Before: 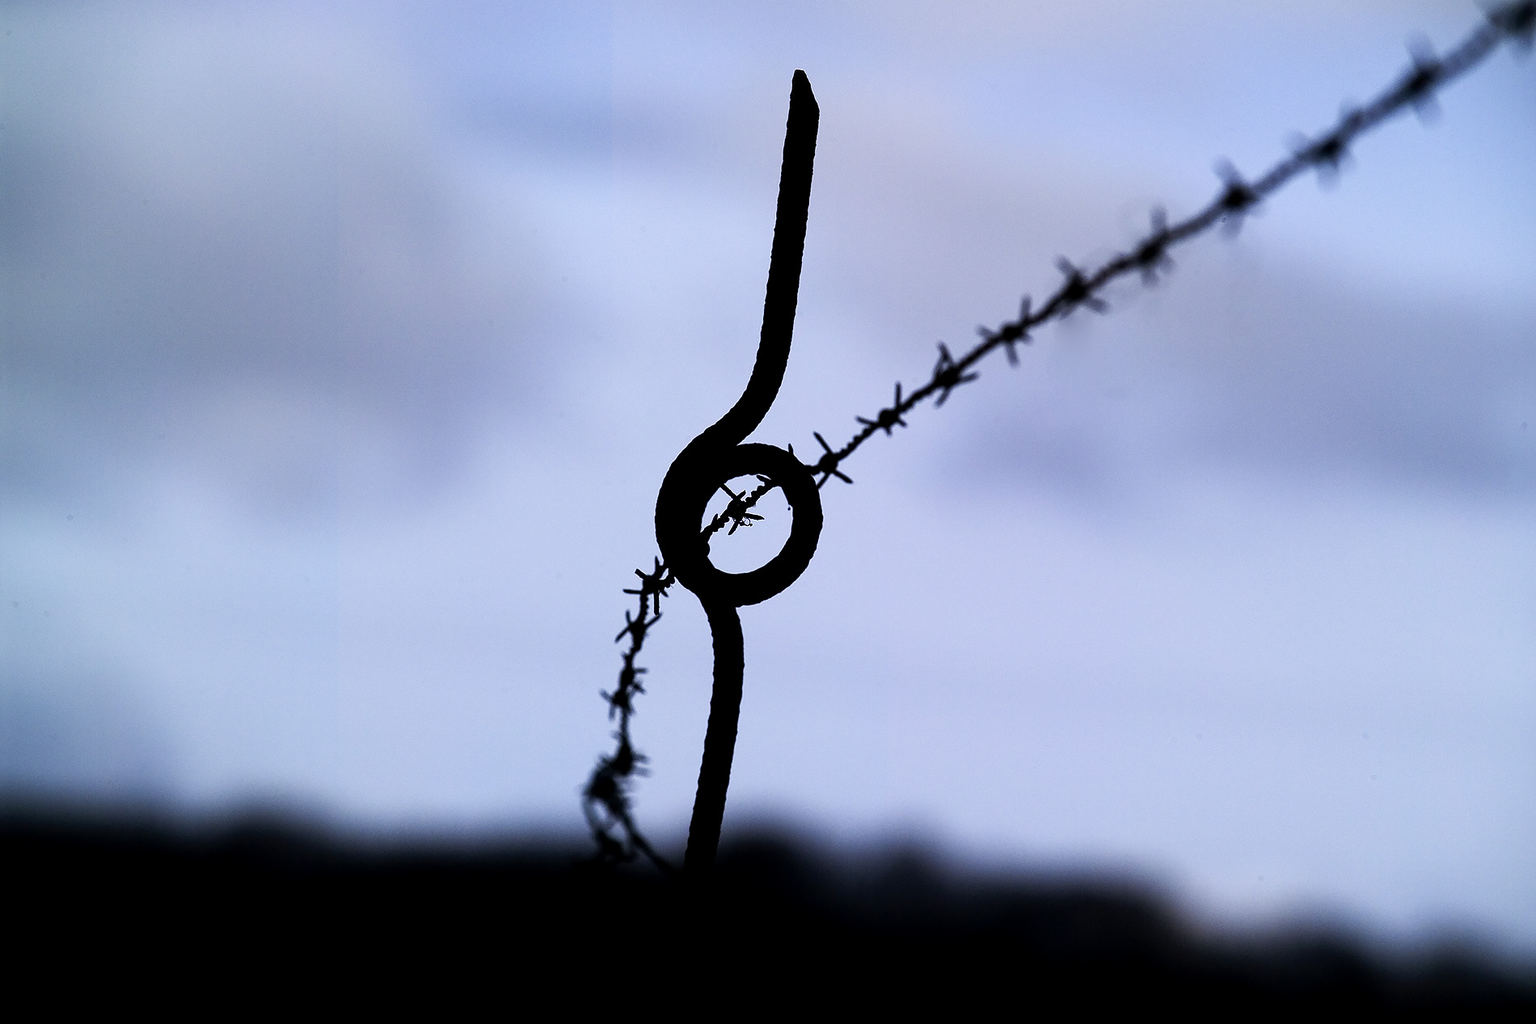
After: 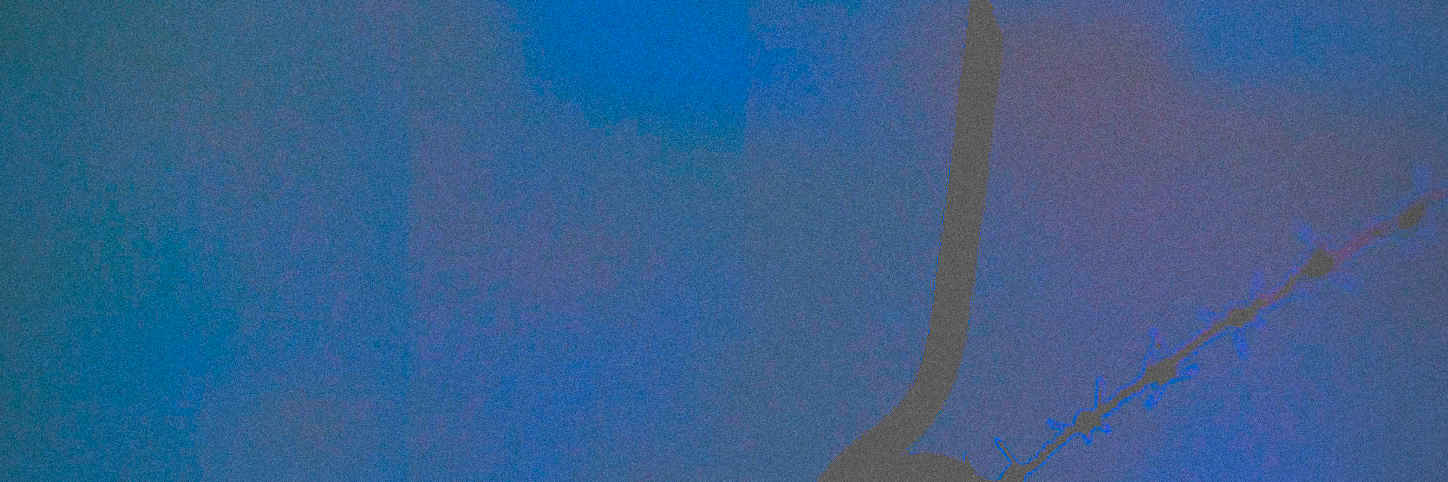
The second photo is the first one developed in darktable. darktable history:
vignetting: fall-off start 74.49%, fall-off radius 65.9%, brightness -0.628, saturation -0.68
crop: left 0.579%, top 7.627%, right 23.167%, bottom 54.275%
exposure: black level correction 0, exposure 2 EV, compensate highlight preservation false
color balance rgb: perceptual saturation grading › global saturation 20%, perceptual saturation grading › highlights -25%, perceptual saturation grading › shadows 25%
white balance: red 1.029, blue 0.92
contrast brightness saturation: contrast -0.99, brightness -0.17, saturation 0.75
grain: coarseness 0.09 ISO, strength 40%
rgb levels: levels [[0.01, 0.419, 0.839], [0, 0.5, 1], [0, 0.5, 1]]
